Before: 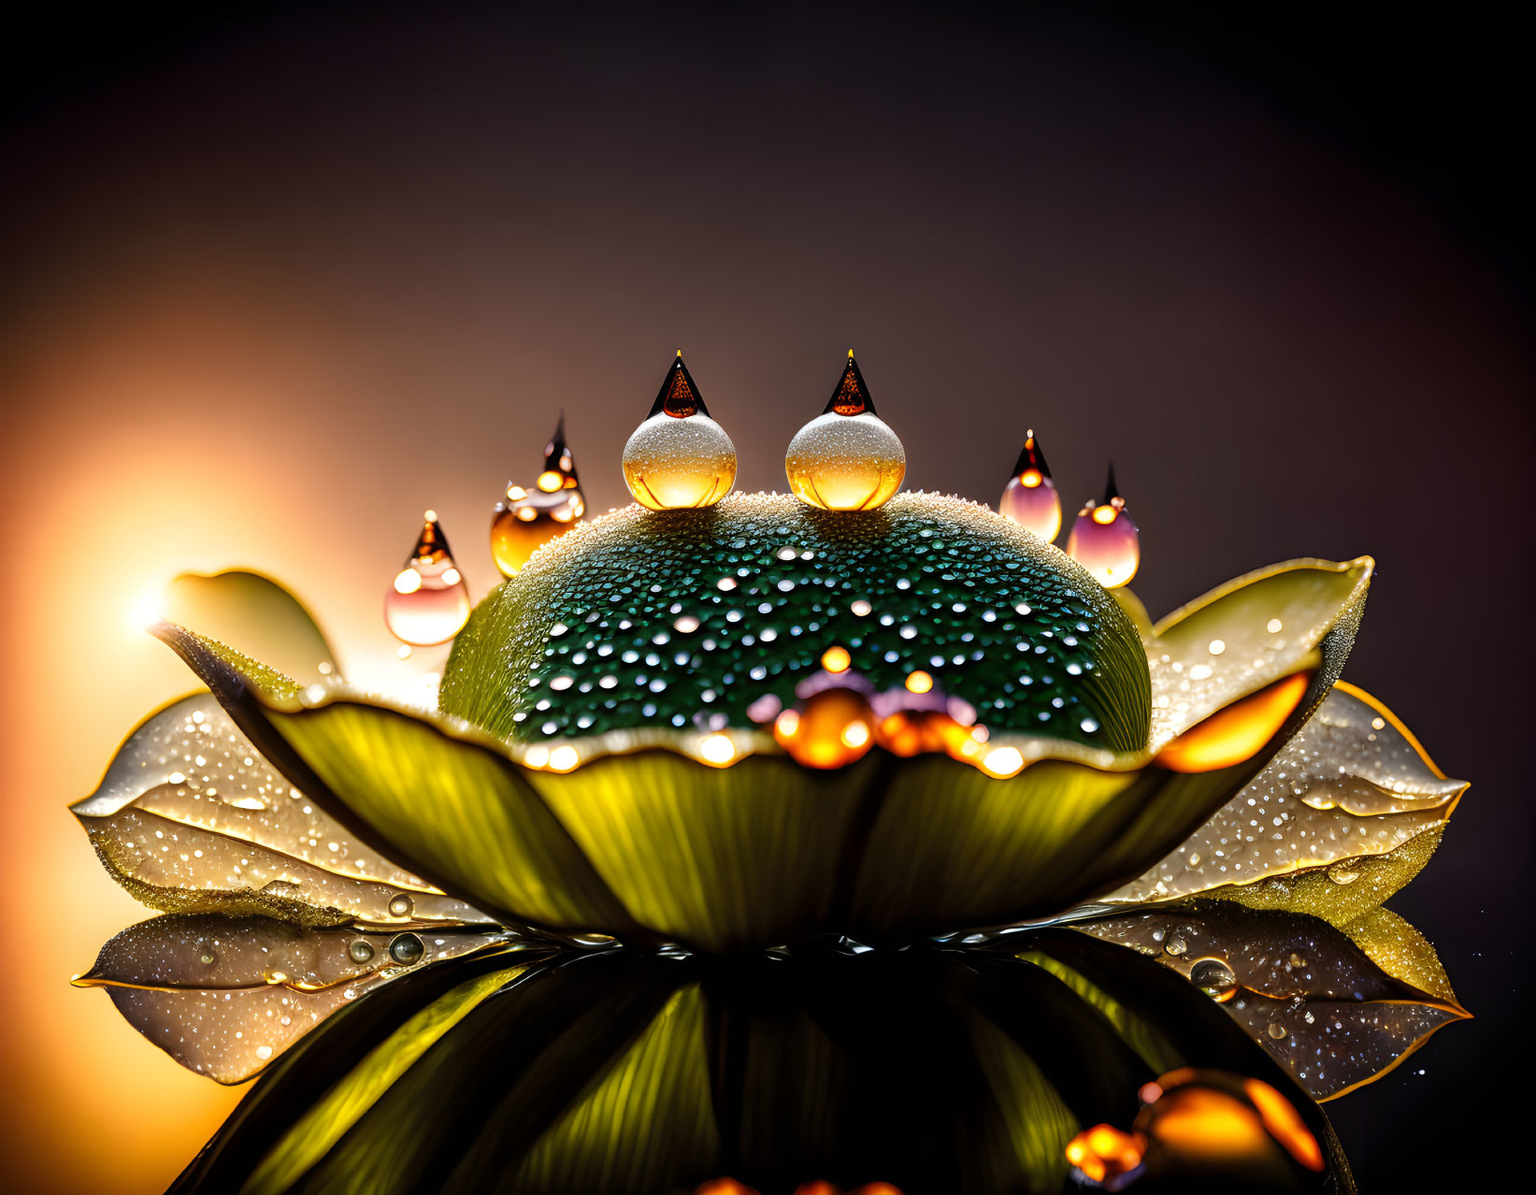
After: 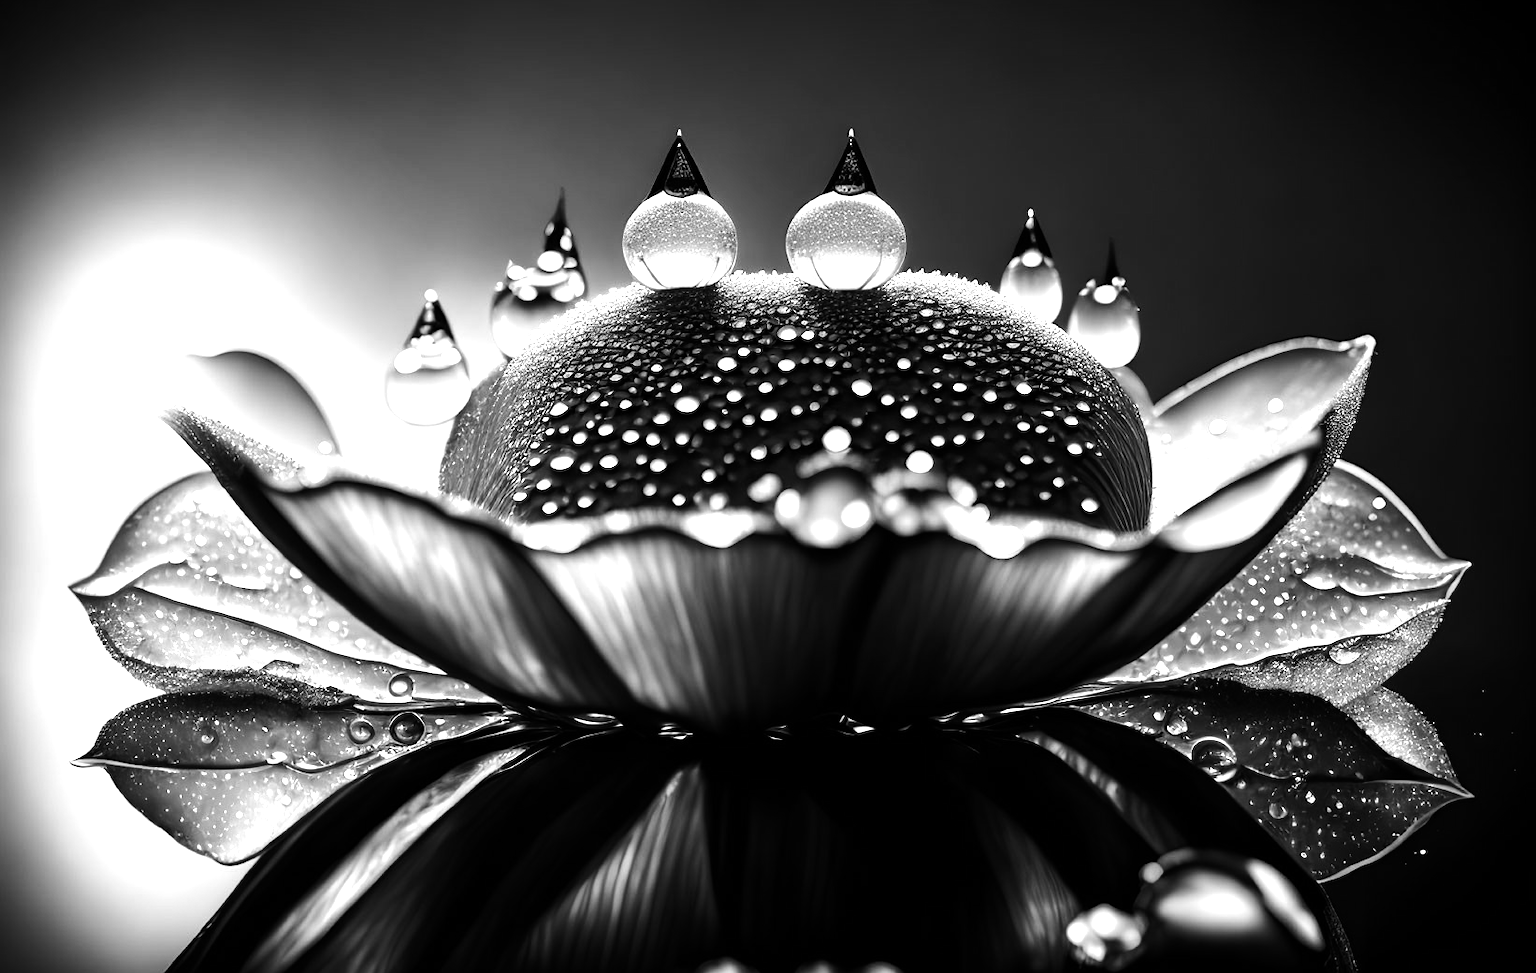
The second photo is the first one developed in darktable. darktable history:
crop and rotate: top 18.507%
monochrome: on, module defaults
tone equalizer: -8 EV -1.08 EV, -7 EV -1.01 EV, -6 EV -0.867 EV, -5 EV -0.578 EV, -3 EV 0.578 EV, -2 EV 0.867 EV, -1 EV 1.01 EV, +0 EV 1.08 EV, edges refinement/feathering 500, mask exposure compensation -1.57 EV, preserve details no
